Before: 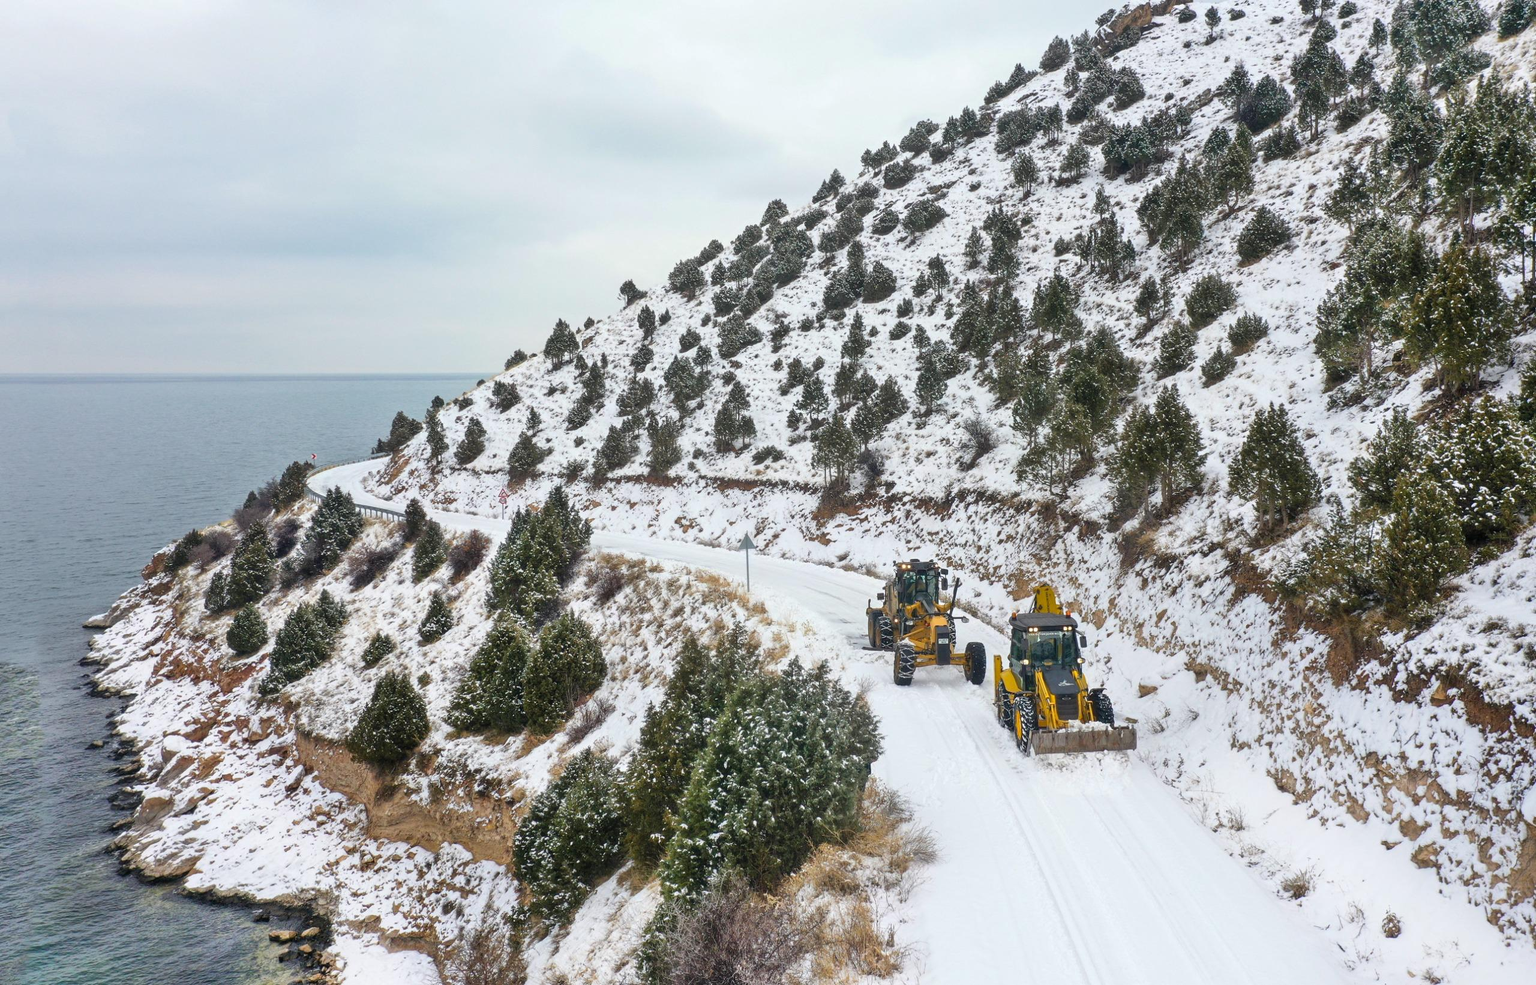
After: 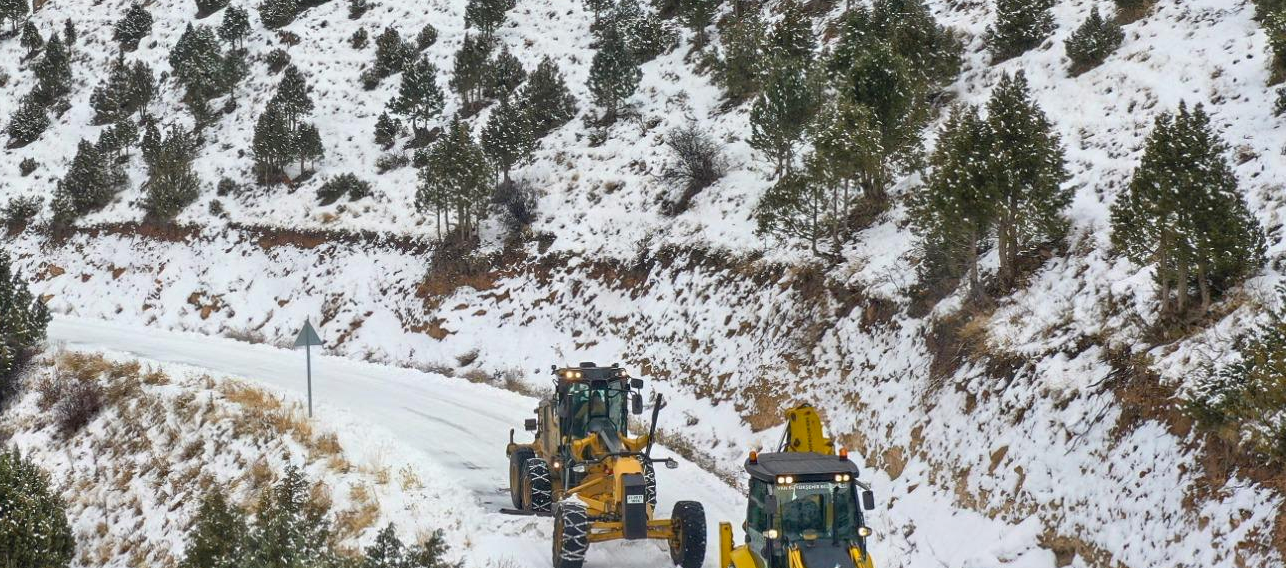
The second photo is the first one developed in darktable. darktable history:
haze removal: compatibility mode true, adaptive false
tone equalizer: -7 EV 0.18 EV, -6 EV 0.12 EV, -5 EV 0.08 EV, -4 EV 0.04 EV, -2 EV -0.02 EV, -1 EV -0.04 EV, +0 EV -0.06 EV, luminance estimator HSV value / RGB max
crop: left 36.607%, top 34.735%, right 13.146%, bottom 30.611%
